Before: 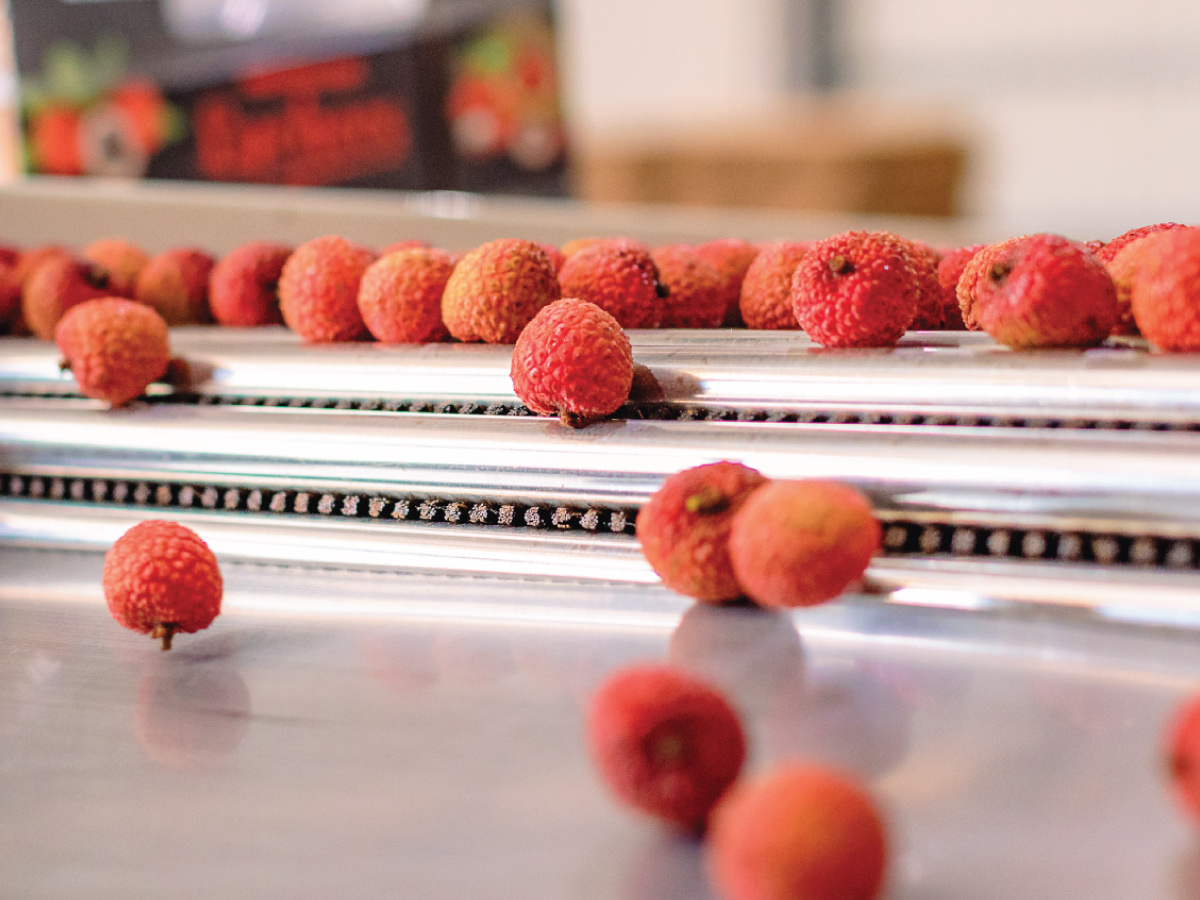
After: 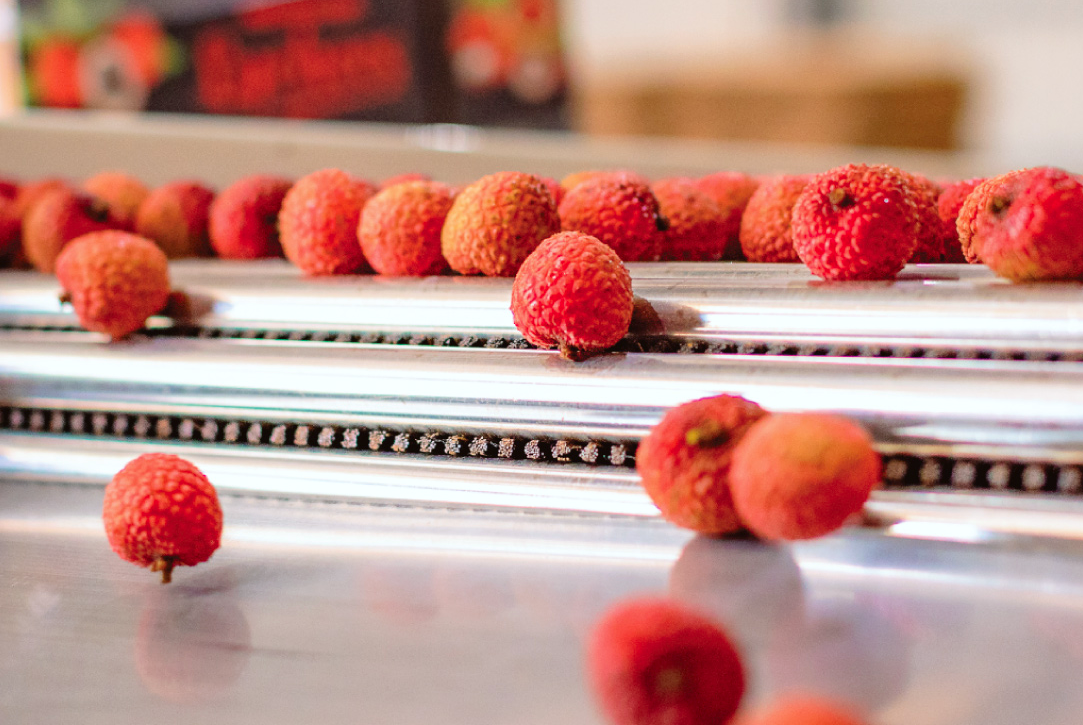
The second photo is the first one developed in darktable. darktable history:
contrast brightness saturation: saturation 0.13
color correction: highlights a* -2.73, highlights b* -2.09, shadows a* 2.41, shadows b* 2.73
crop: top 7.49%, right 9.717%, bottom 11.943%
